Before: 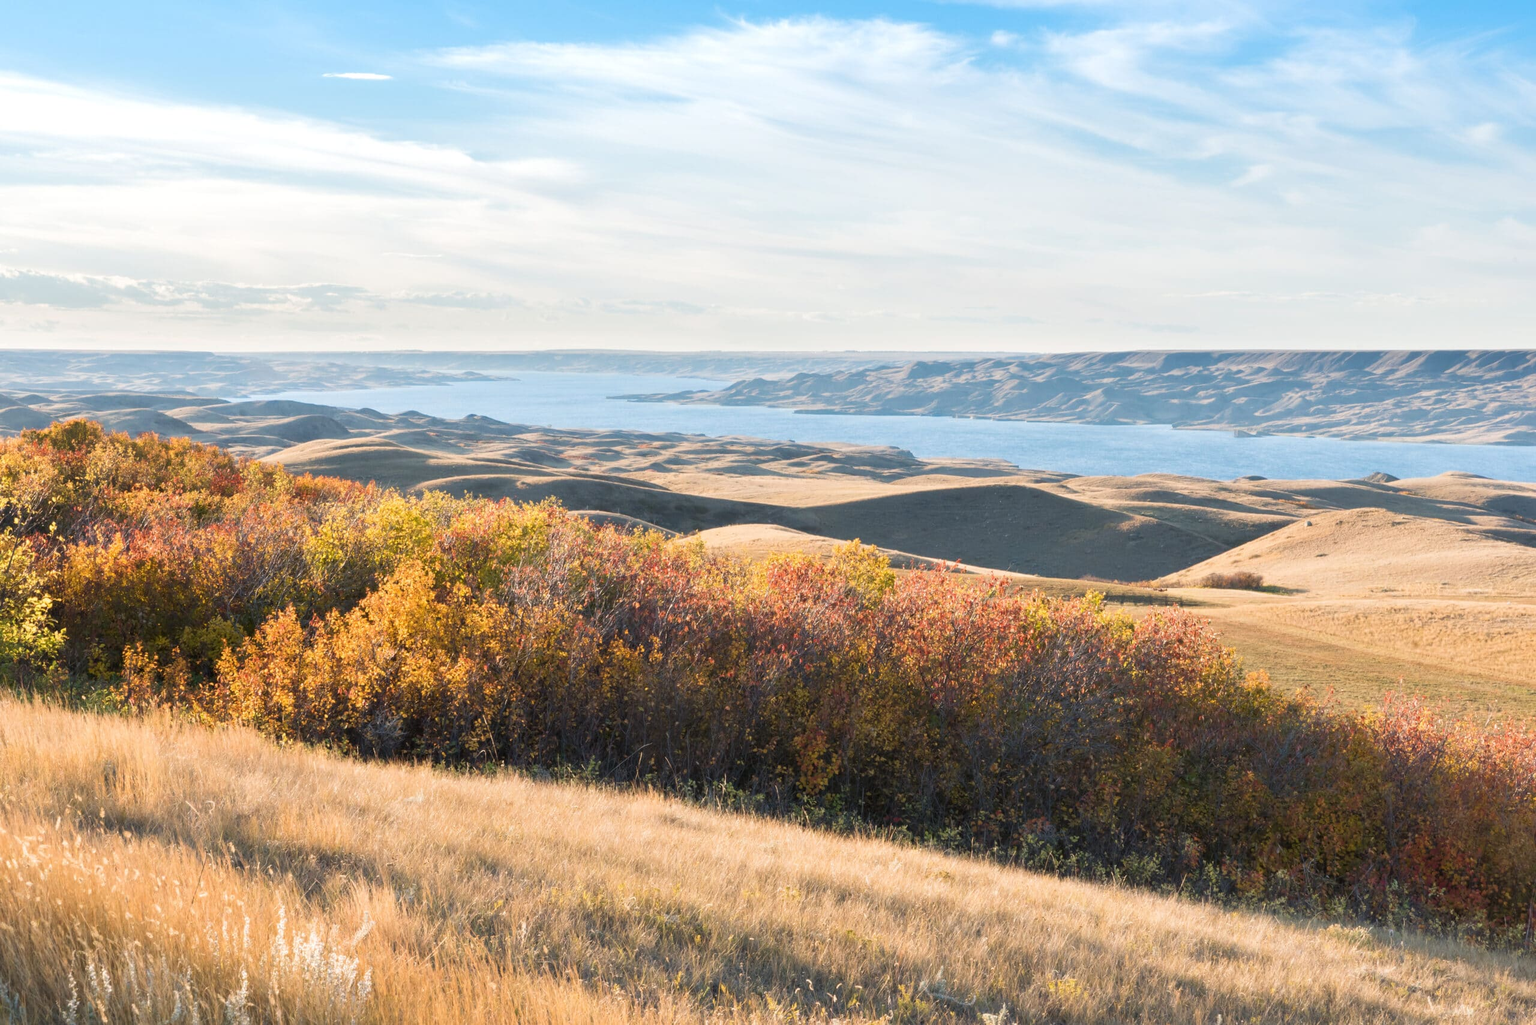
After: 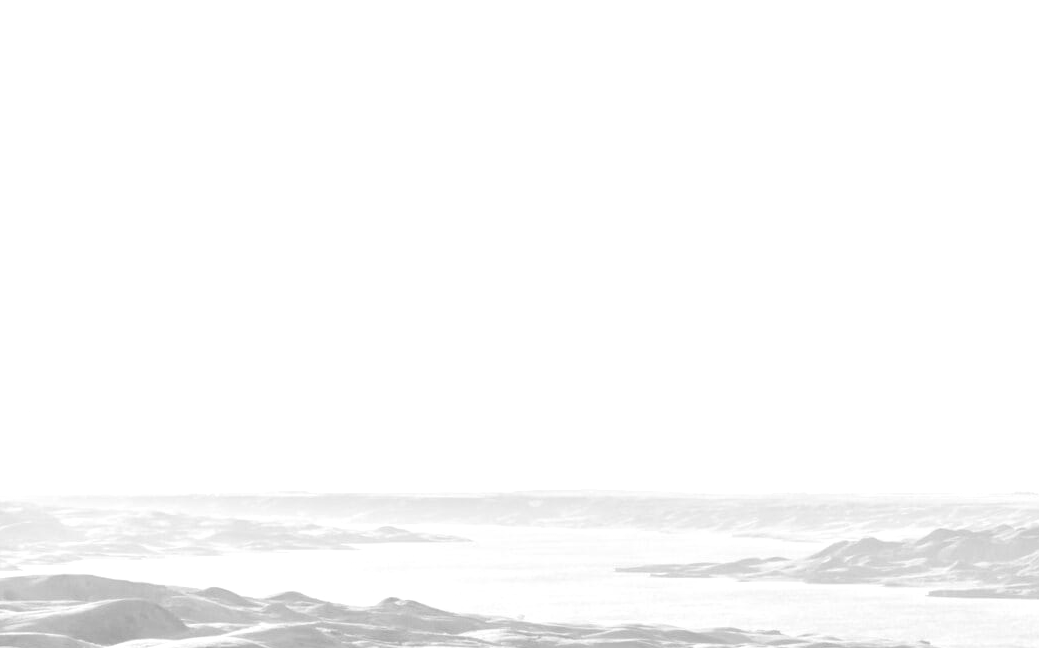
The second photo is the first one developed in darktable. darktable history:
colorize: hue 36°, source mix 100%
exposure: exposure -0.492 EV, compensate highlight preservation false
crop: left 15.452%, top 5.459%, right 43.956%, bottom 56.62%
color balance: lift [1.01, 1, 1, 1], gamma [1.097, 1, 1, 1], gain [0.85, 1, 1, 1]
monochrome: a 73.58, b 64.21
